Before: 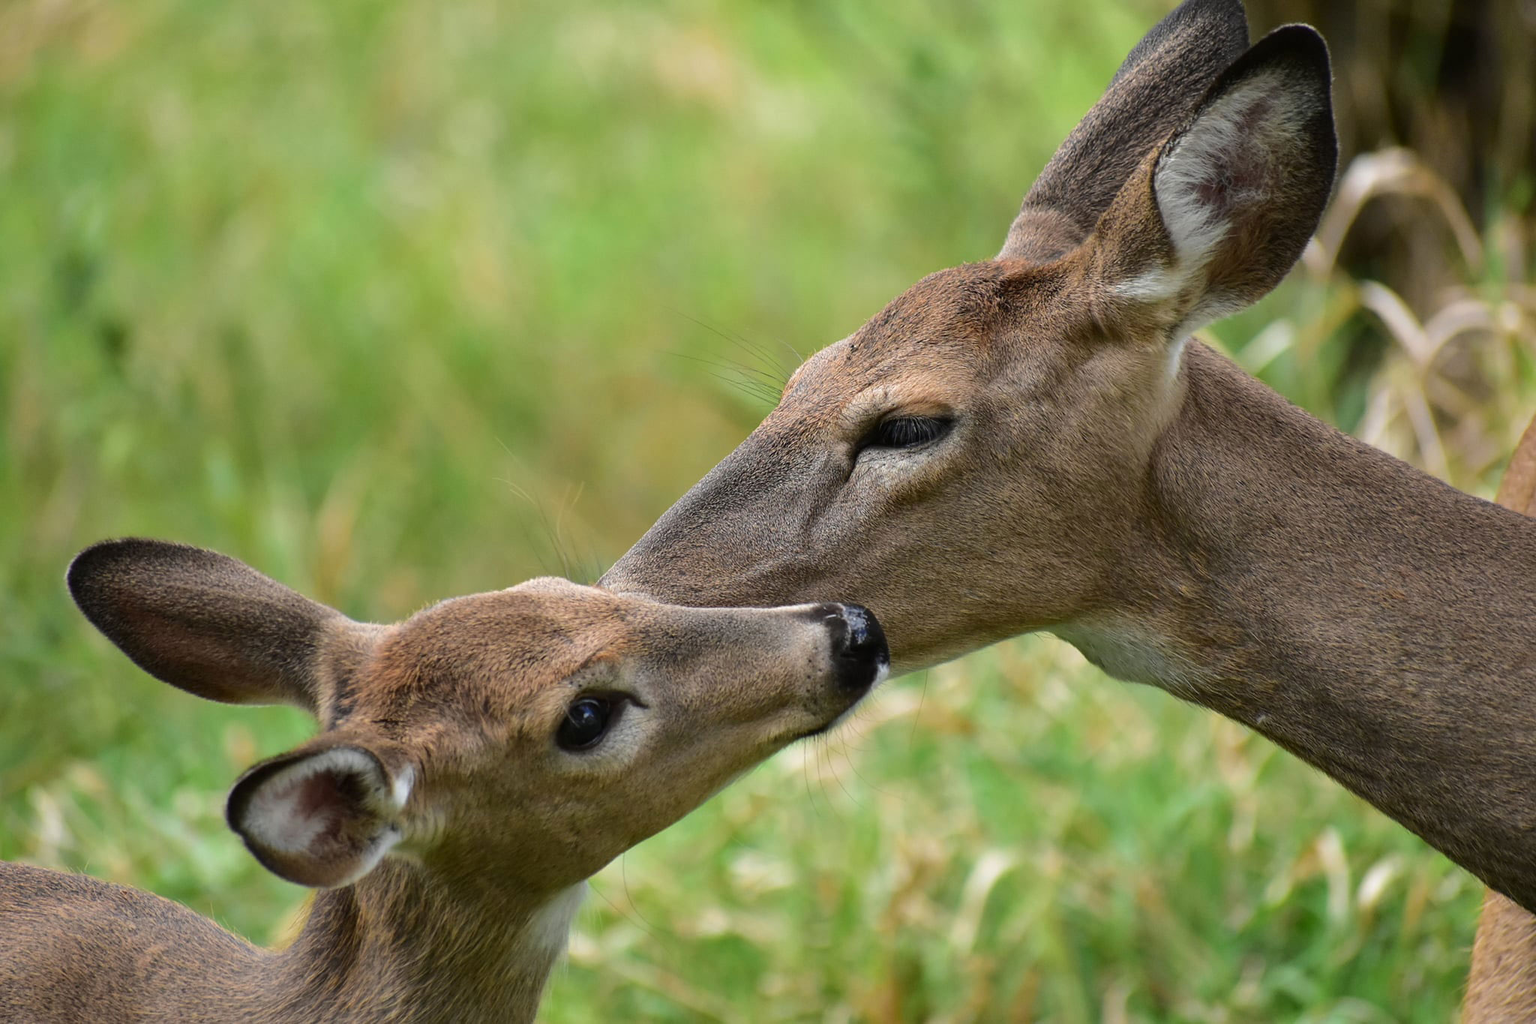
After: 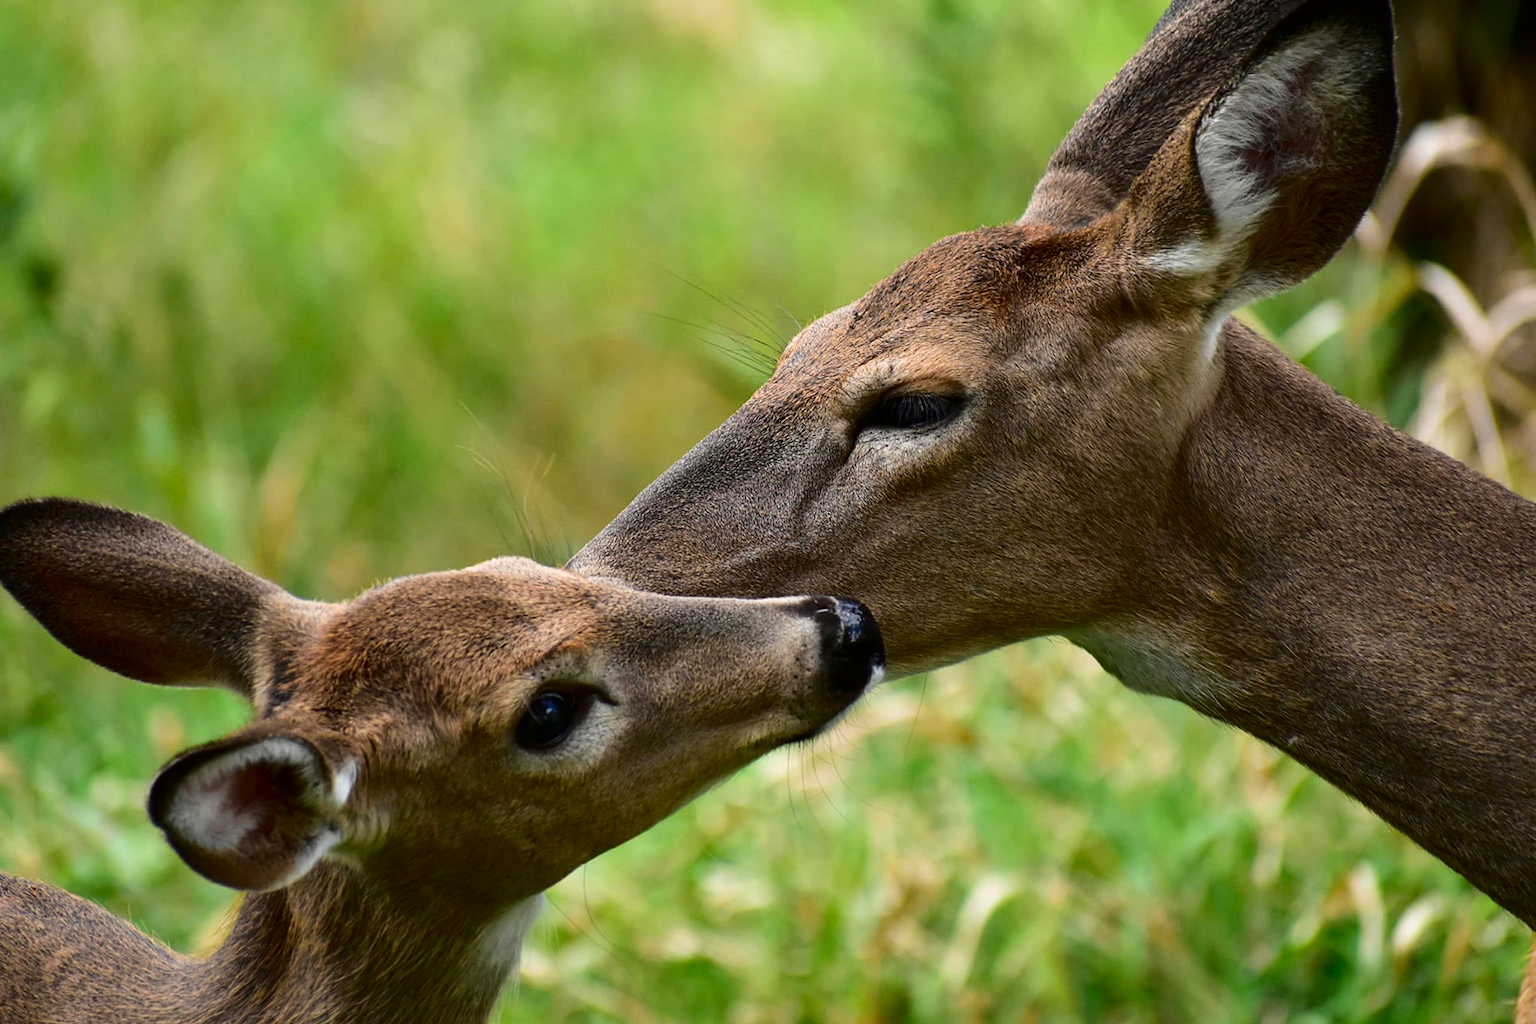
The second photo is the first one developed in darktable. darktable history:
crop and rotate: angle -1.96°, left 3.097%, top 4.154%, right 1.586%, bottom 0.529%
contrast brightness saturation: contrast 0.21, brightness -0.11, saturation 0.21
